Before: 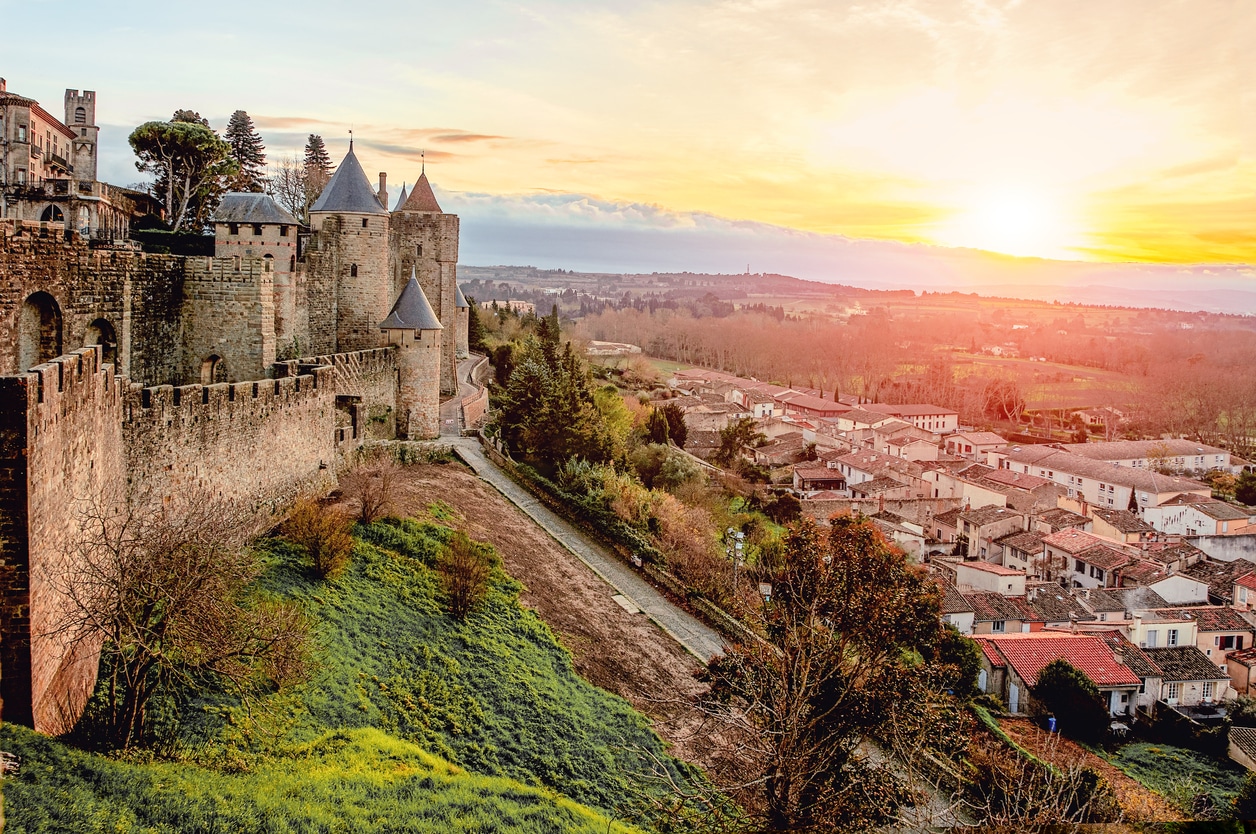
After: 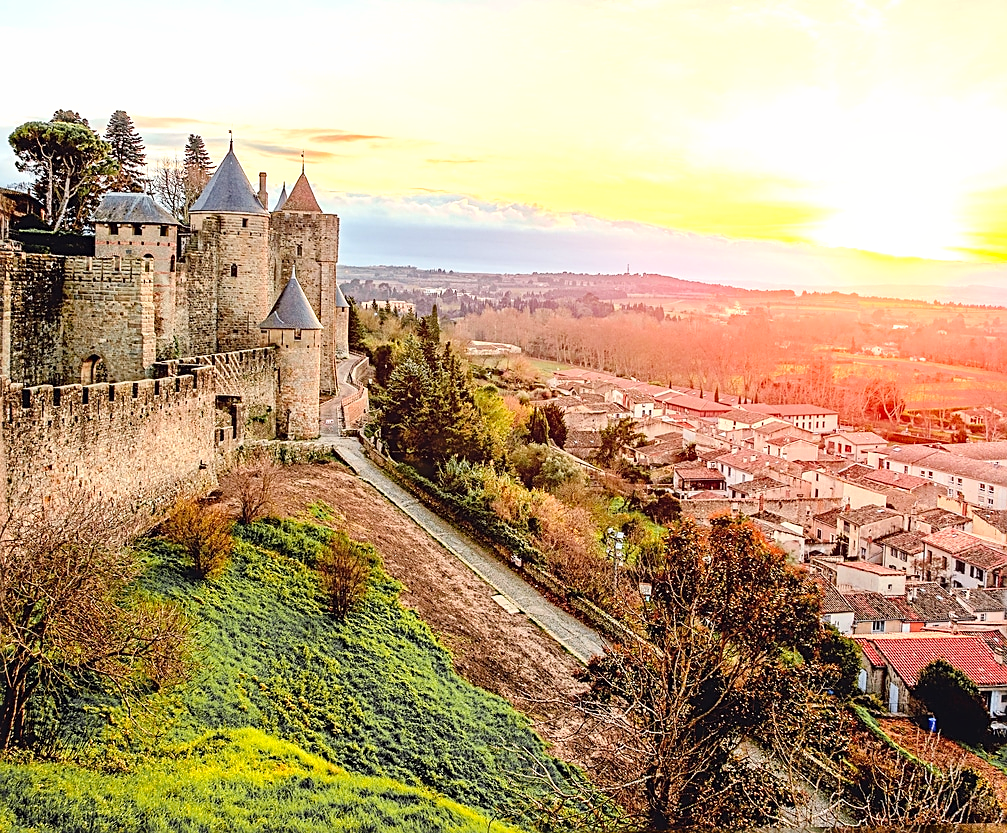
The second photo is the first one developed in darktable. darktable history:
sharpen: on, module defaults
crop and rotate: left 9.607%, right 10.17%
haze removal: adaptive false
tone curve: curves: ch0 [(0, 0) (0.541, 0.628) (0.906, 0.997)], preserve colors none
contrast brightness saturation: contrast 0.071, brightness 0.082, saturation 0.178
